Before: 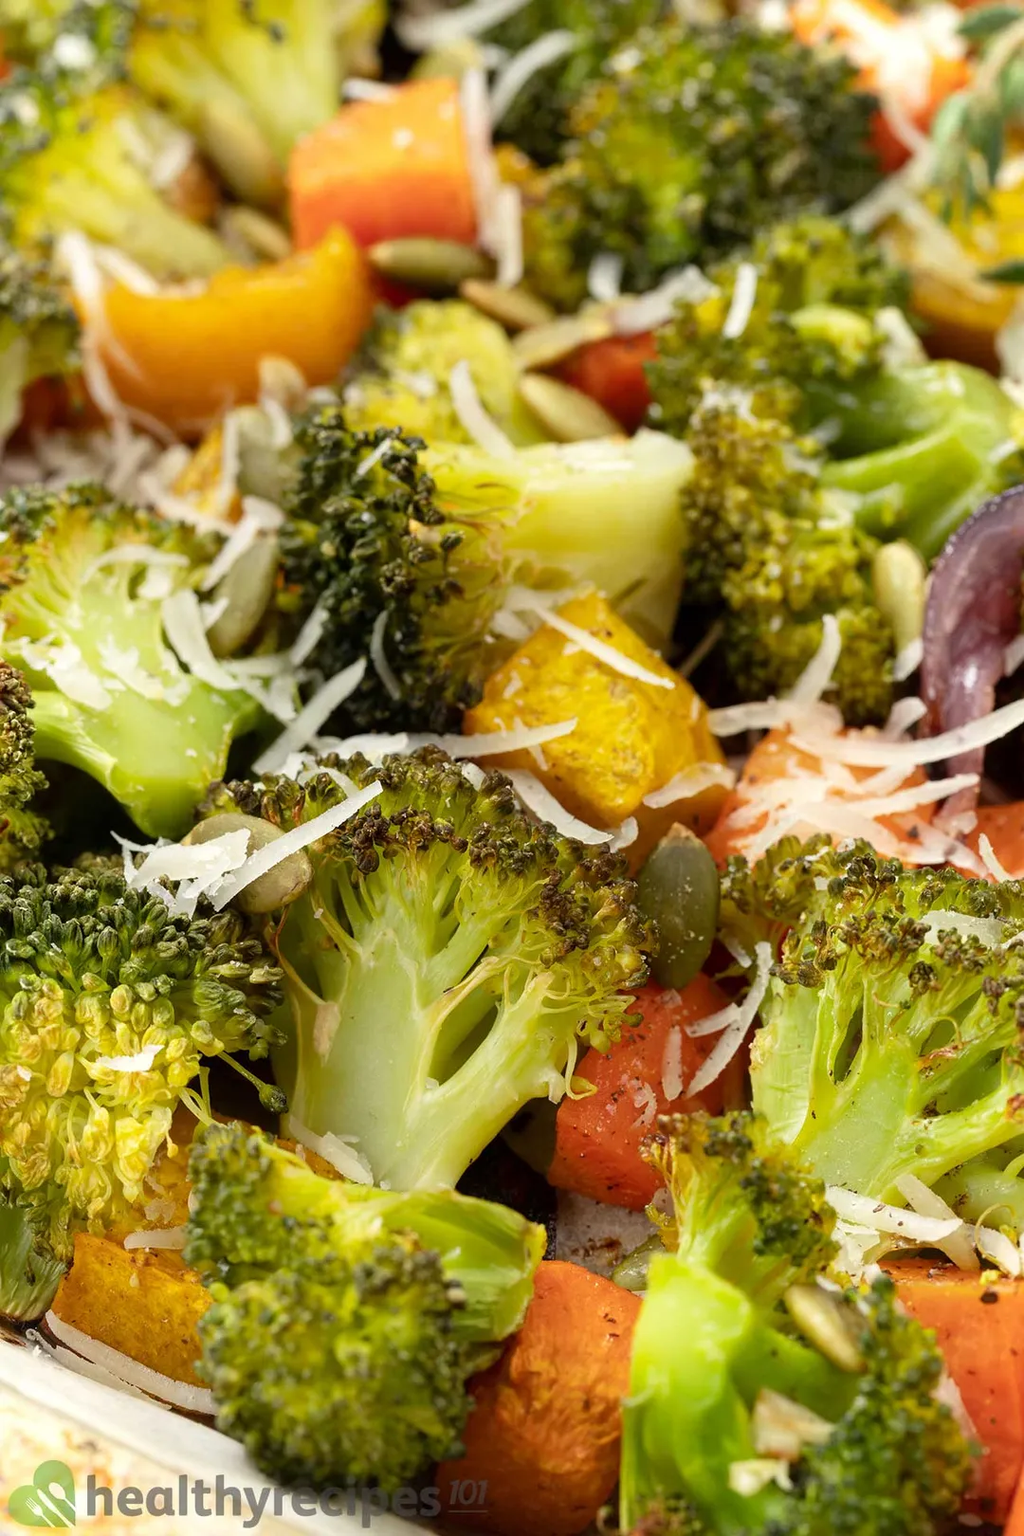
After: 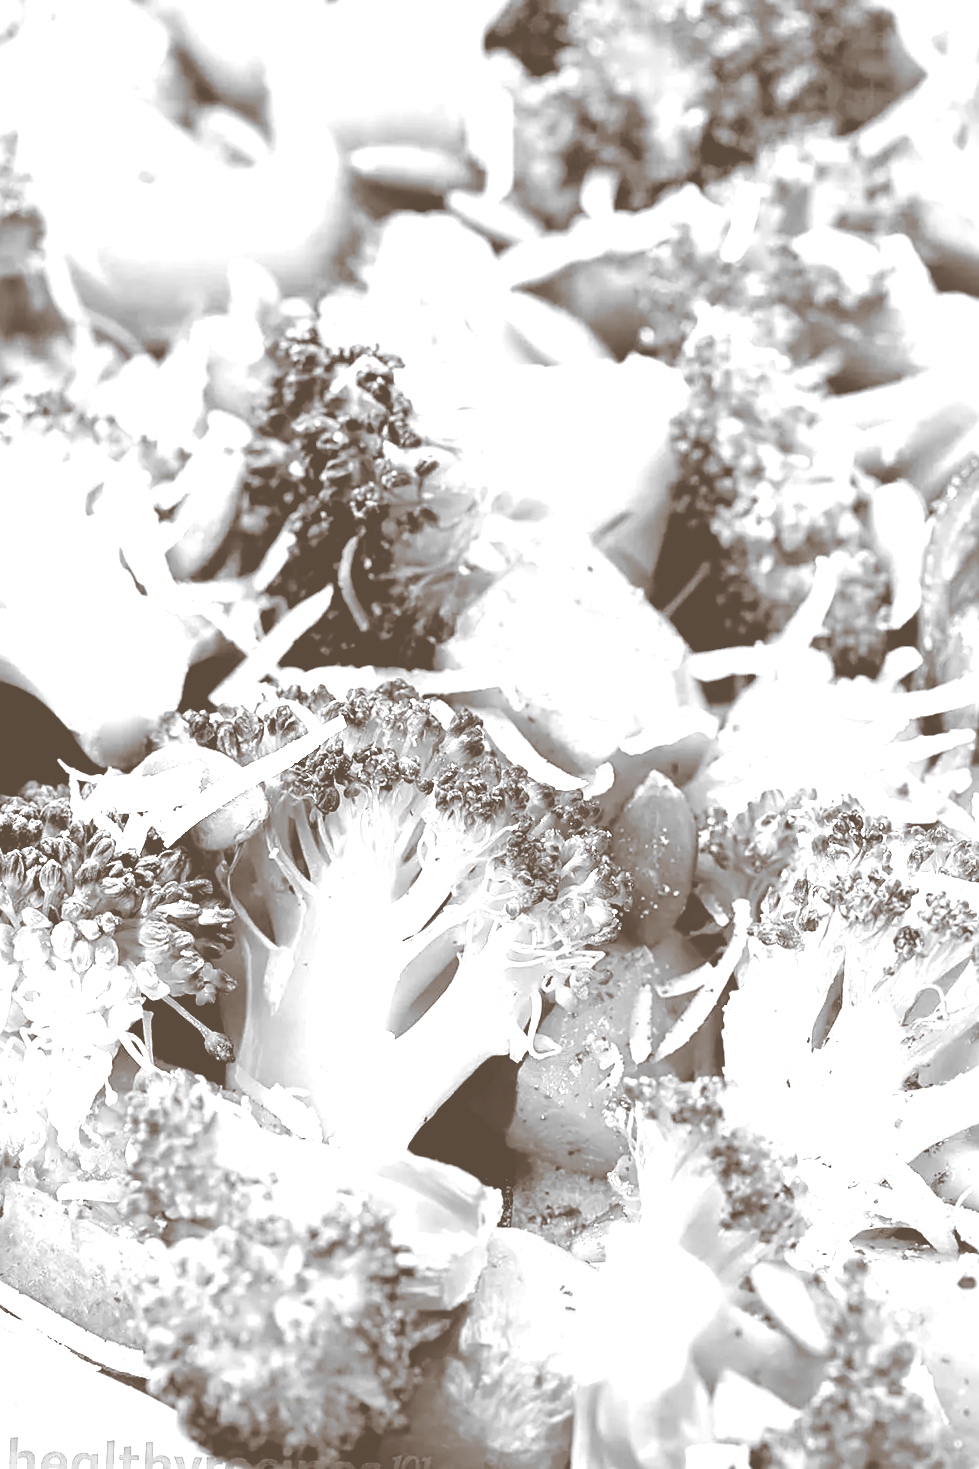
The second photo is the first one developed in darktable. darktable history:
monochrome: on, module defaults
exposure: black level correction 0.016, exposure -0.009 EV, compensate highlight preservation false
crop and rotate: angle -1.96°, left 3.097%, top 4.154%, right 1.586%, bottom 0.529%
colorize: hue 34.49°, saturation 35.33%, source mix 100%, lightness 55%, version 1
color balance: lift [1.001, 0.997, 0.99, 1.01], gamma [1.007, 1, 0.975, 1.025], gain [1, 1.065, 1.052, 0.935], contrast 13.25%
sharpen: on, module defaults
white balance: red 1.123, blue 0.83
split-toning: shadows › hue 32.4°, shadows › saturation 0.51, highlights › hue 180°, highlights › saturation 0, balance -60.17, compress 55.19%
